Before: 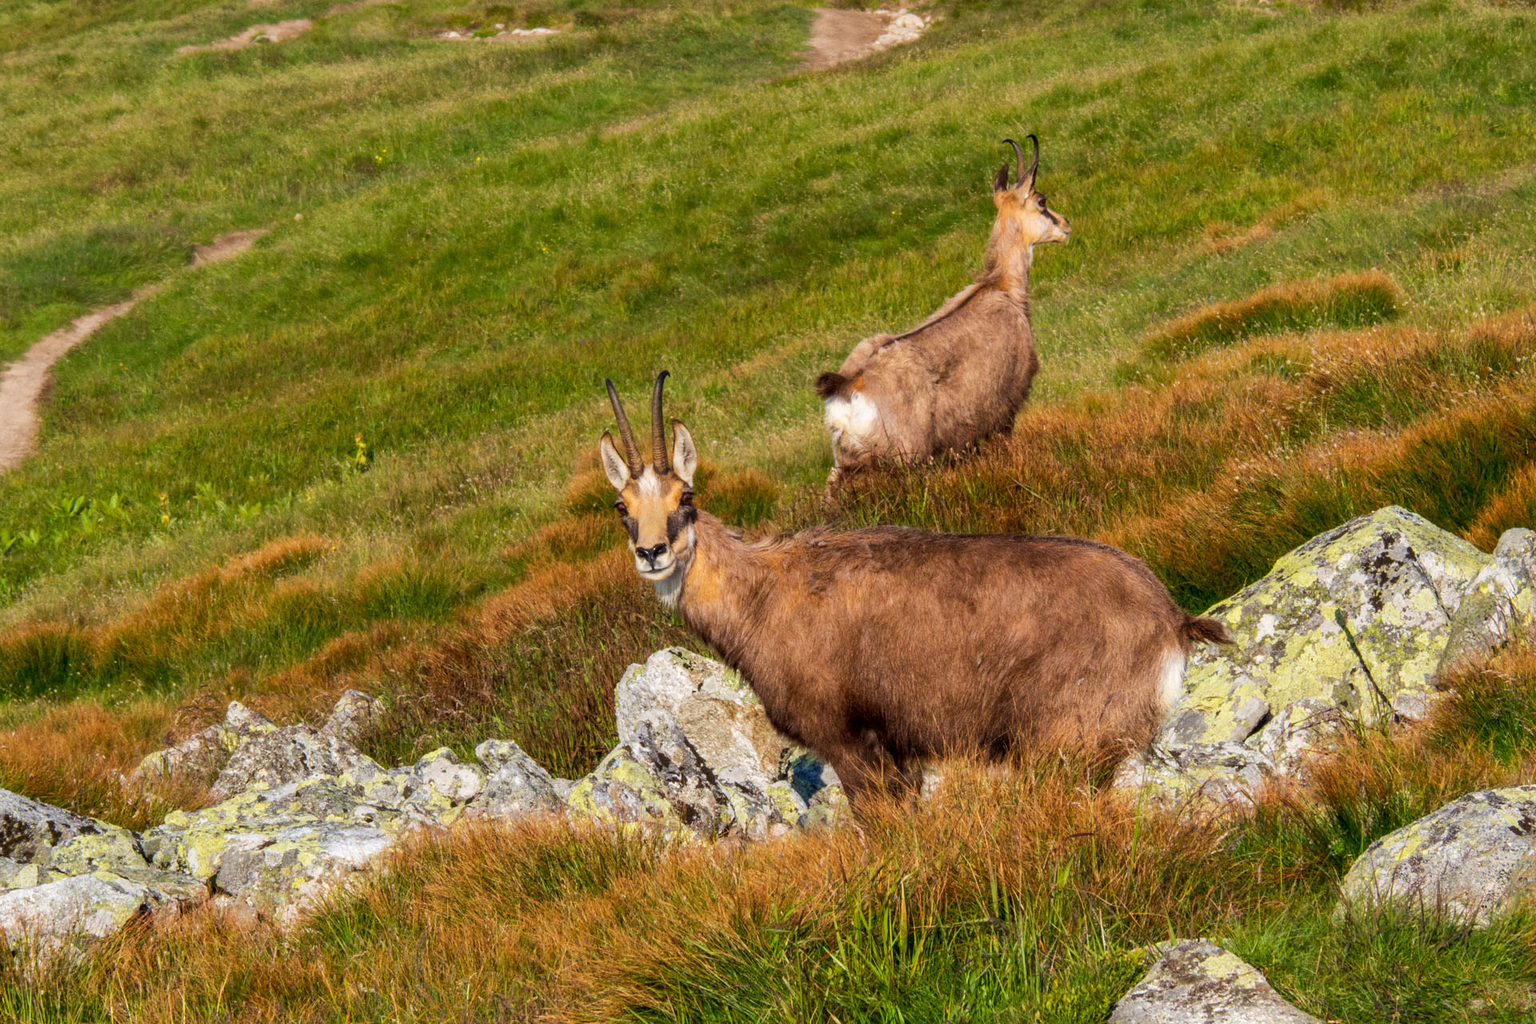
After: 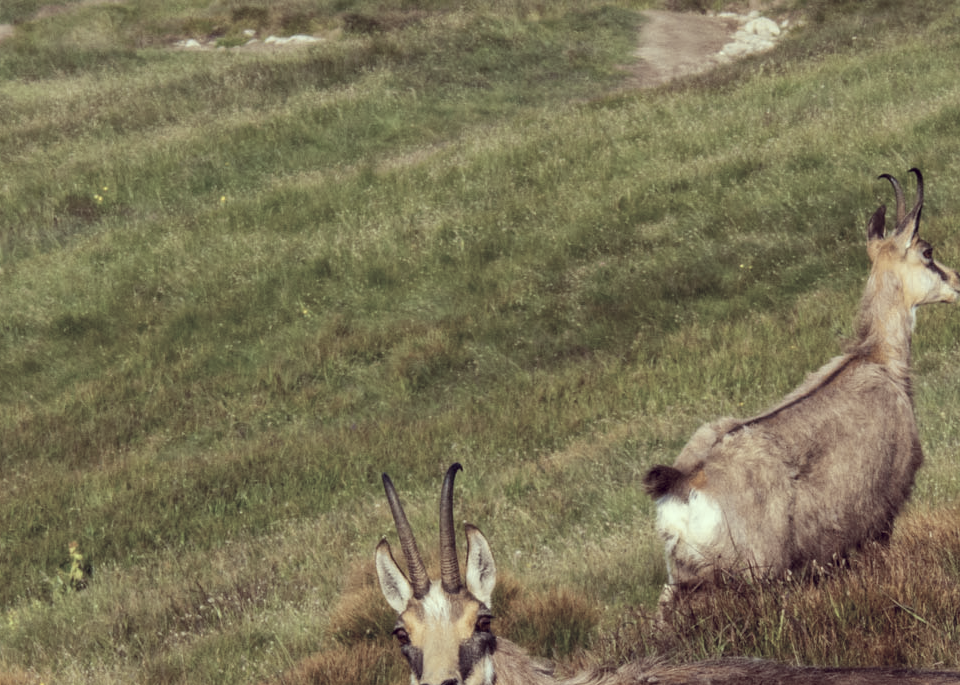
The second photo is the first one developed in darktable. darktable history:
crop: left 19.556%, right 30.401%, bottom 46.458%
color correction: highlights a* -20.17, highlights b* 20.27, shadows a* 20.03, shadows b* -20.46, saturation 0.43
